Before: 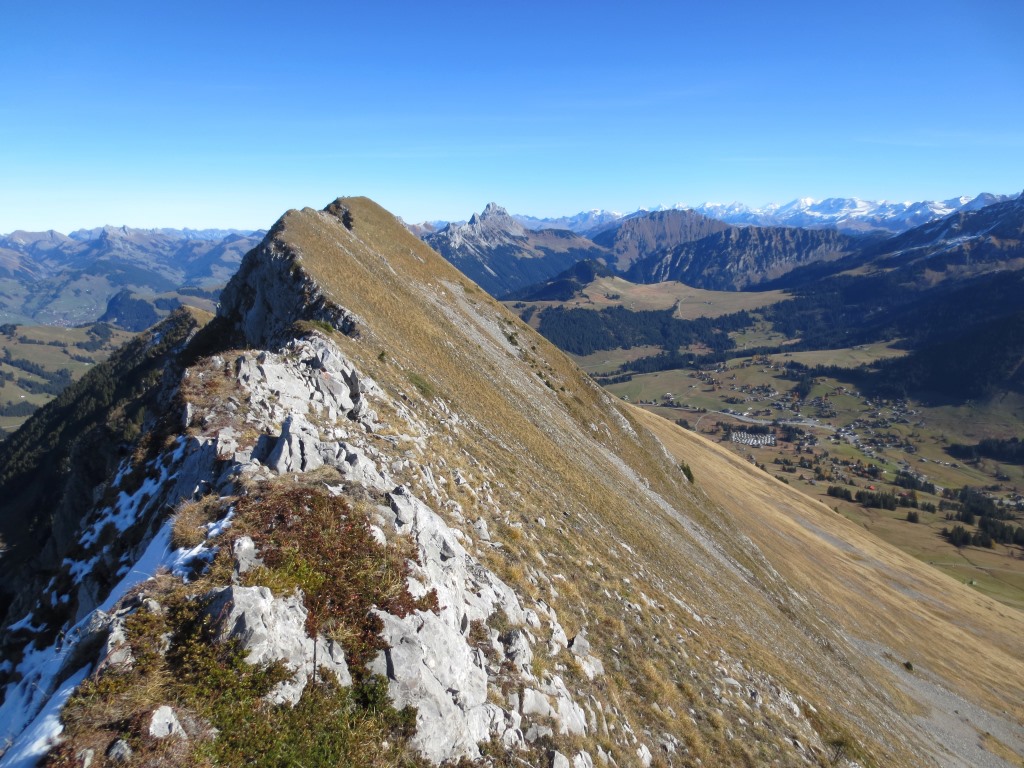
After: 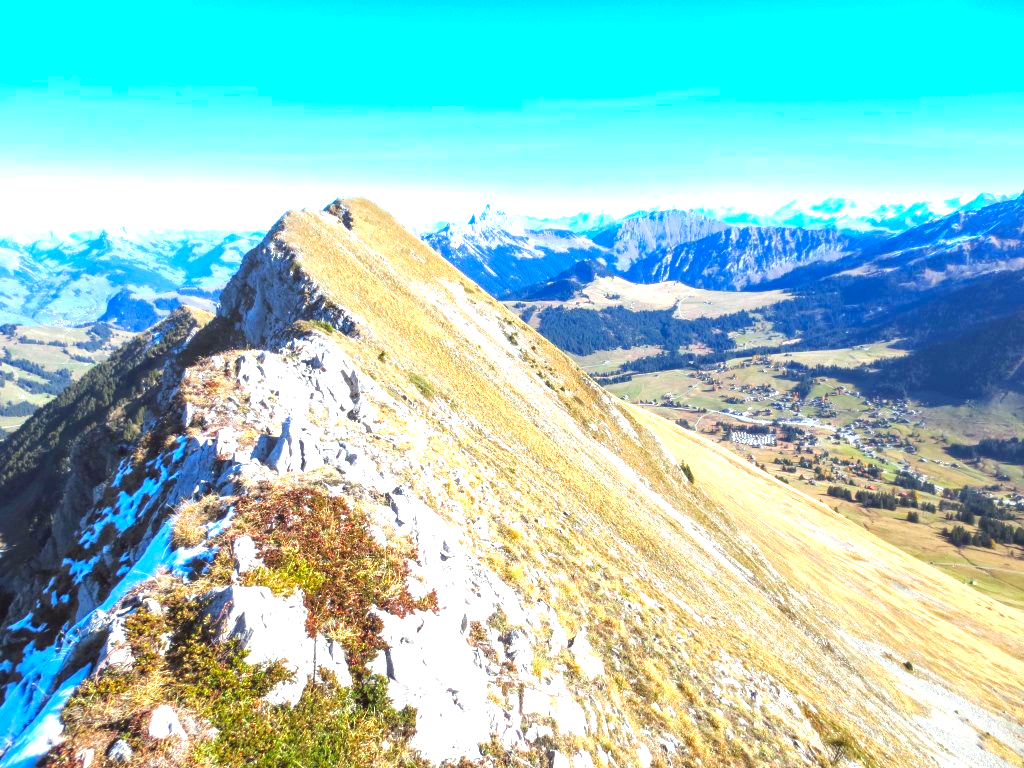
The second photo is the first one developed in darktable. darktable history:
exposure: black level correction 0, exposure 1.888 EV, compensate exposure bias true, compensate highlight preservation false
contrast brightness saturation: brightness -0.016, saturation 0.351
local contrast: on, module defaults
color correction: highlights a* -2.72, highlights b* -2.78, shadows a* 2.5, shadows b* 2.97
